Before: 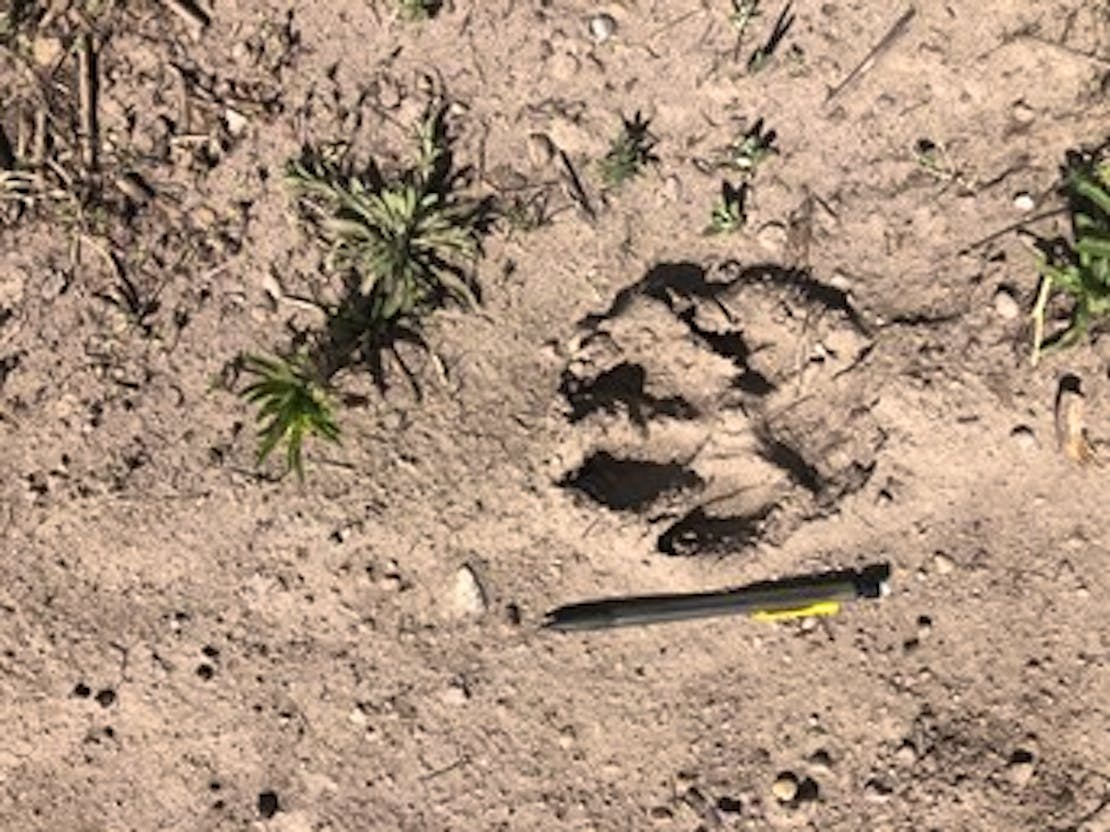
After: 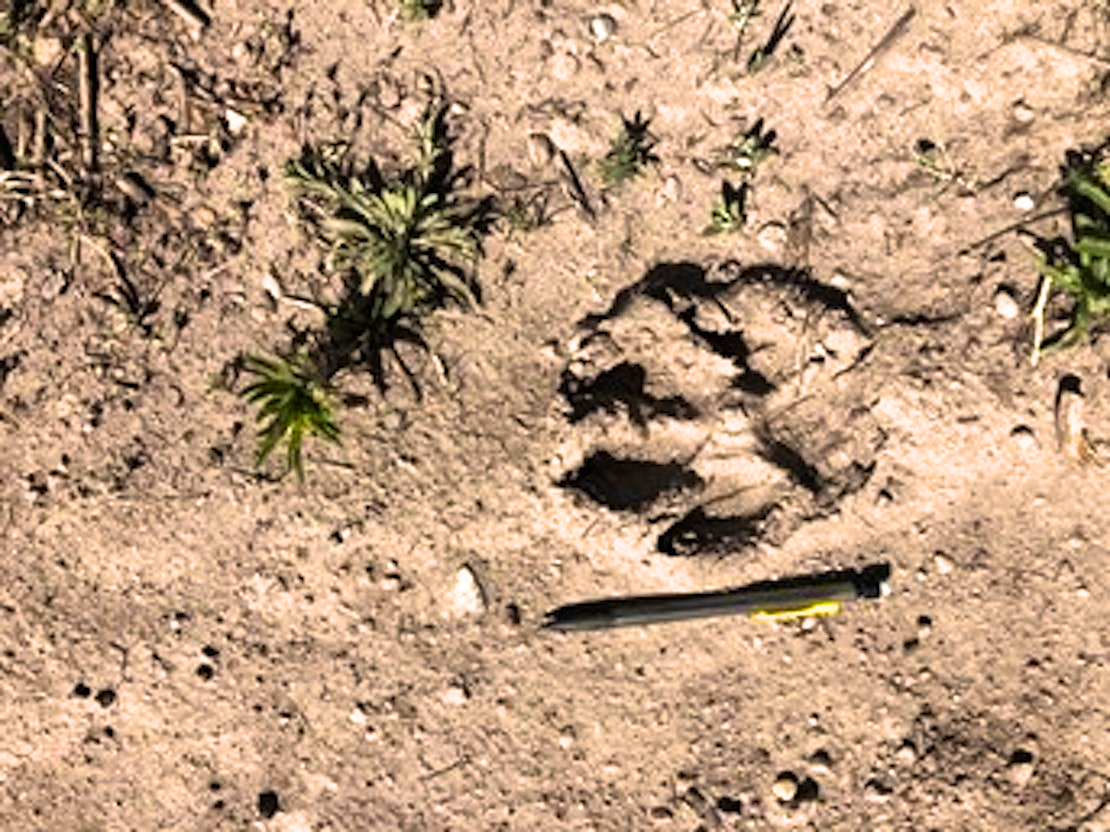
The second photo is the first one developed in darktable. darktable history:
color balance rgb: highlights gain › chroma 2.038%, highlights gain › hue 72.34°, linear chroma grading › global chroma 1.476%, linear chroma grading › mid-tones -0.95%, perceptual saturation grading › global saturation 24.992%
filmic rgb: black relative exposure -8 EV, white relative exposure 2.45 EV, threshold 2.96 EV, hardness 6.34, color science v6 (2022), enable highlight reconstruction true
tone equalizer: on, module defaults
